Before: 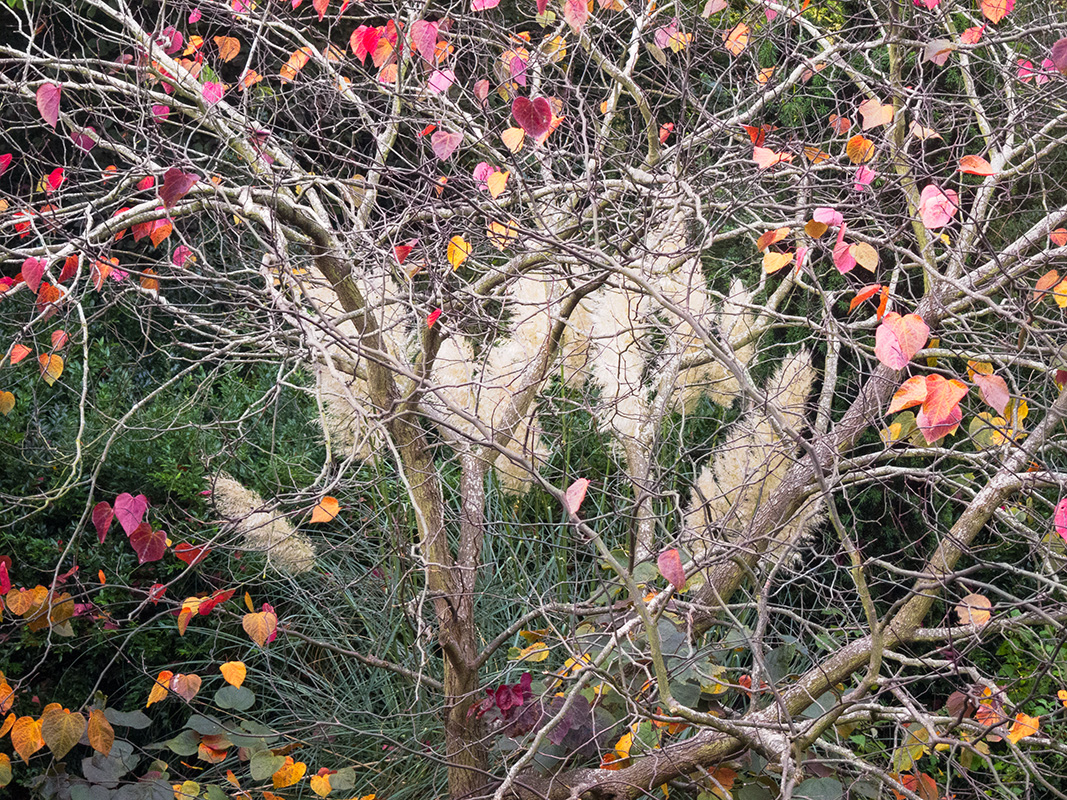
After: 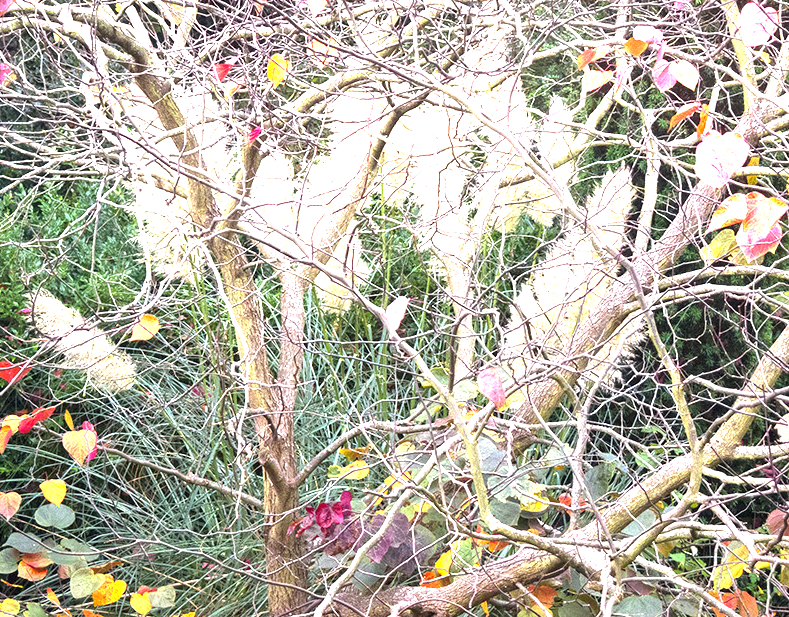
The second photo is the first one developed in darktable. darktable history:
crop: left 16.871%, top 22.857%, right 9.116%
exposure: black level correction 0, exposure 1.75 EV, compensate exposure bias true, compensate highlight preservation false
